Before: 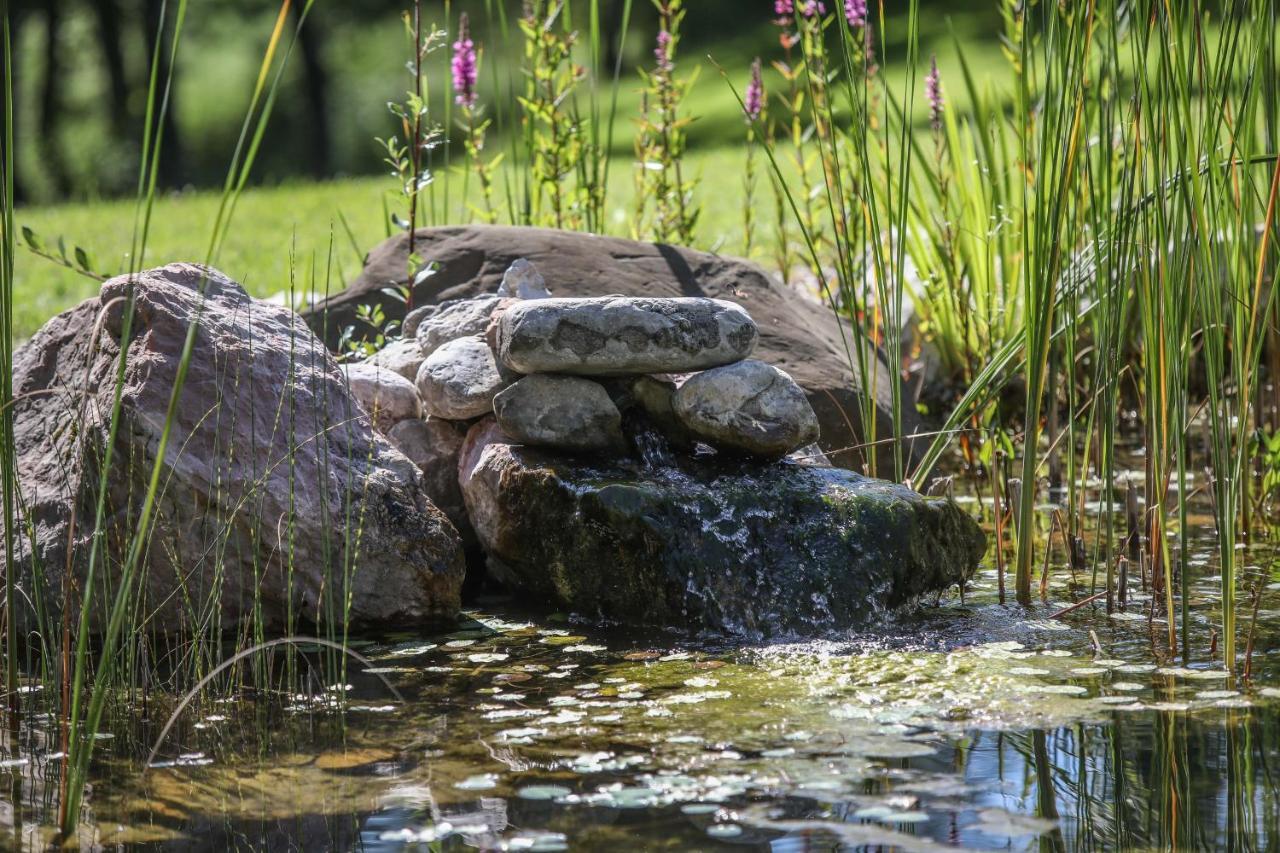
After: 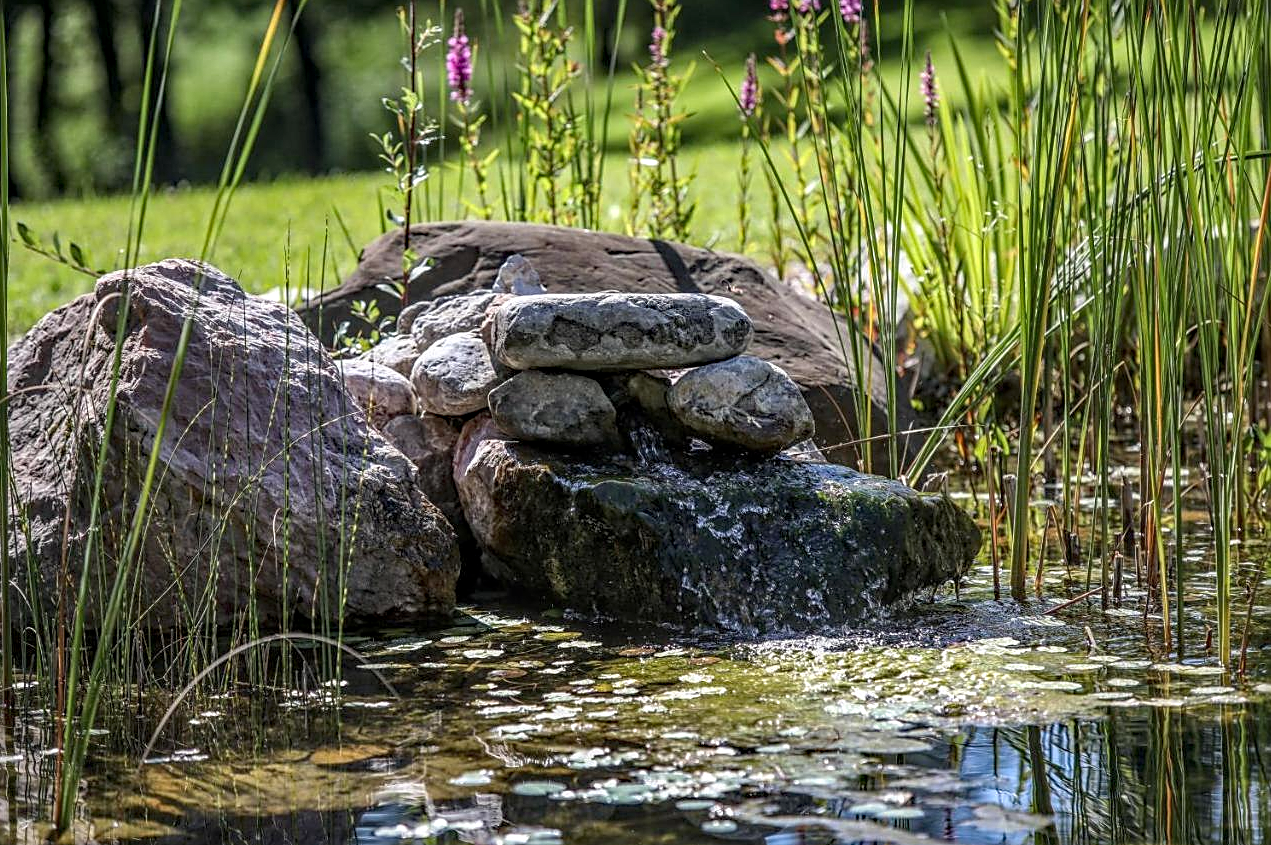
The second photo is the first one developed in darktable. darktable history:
haze removal: strength 0.29, distance 0.25, compatibility mode true, adaptive false
crop: left 0.434%, top 0.485%, right 0.244%, bottom 0.386%
sharpen: amount 0.6
local contrast: on, module defaults
